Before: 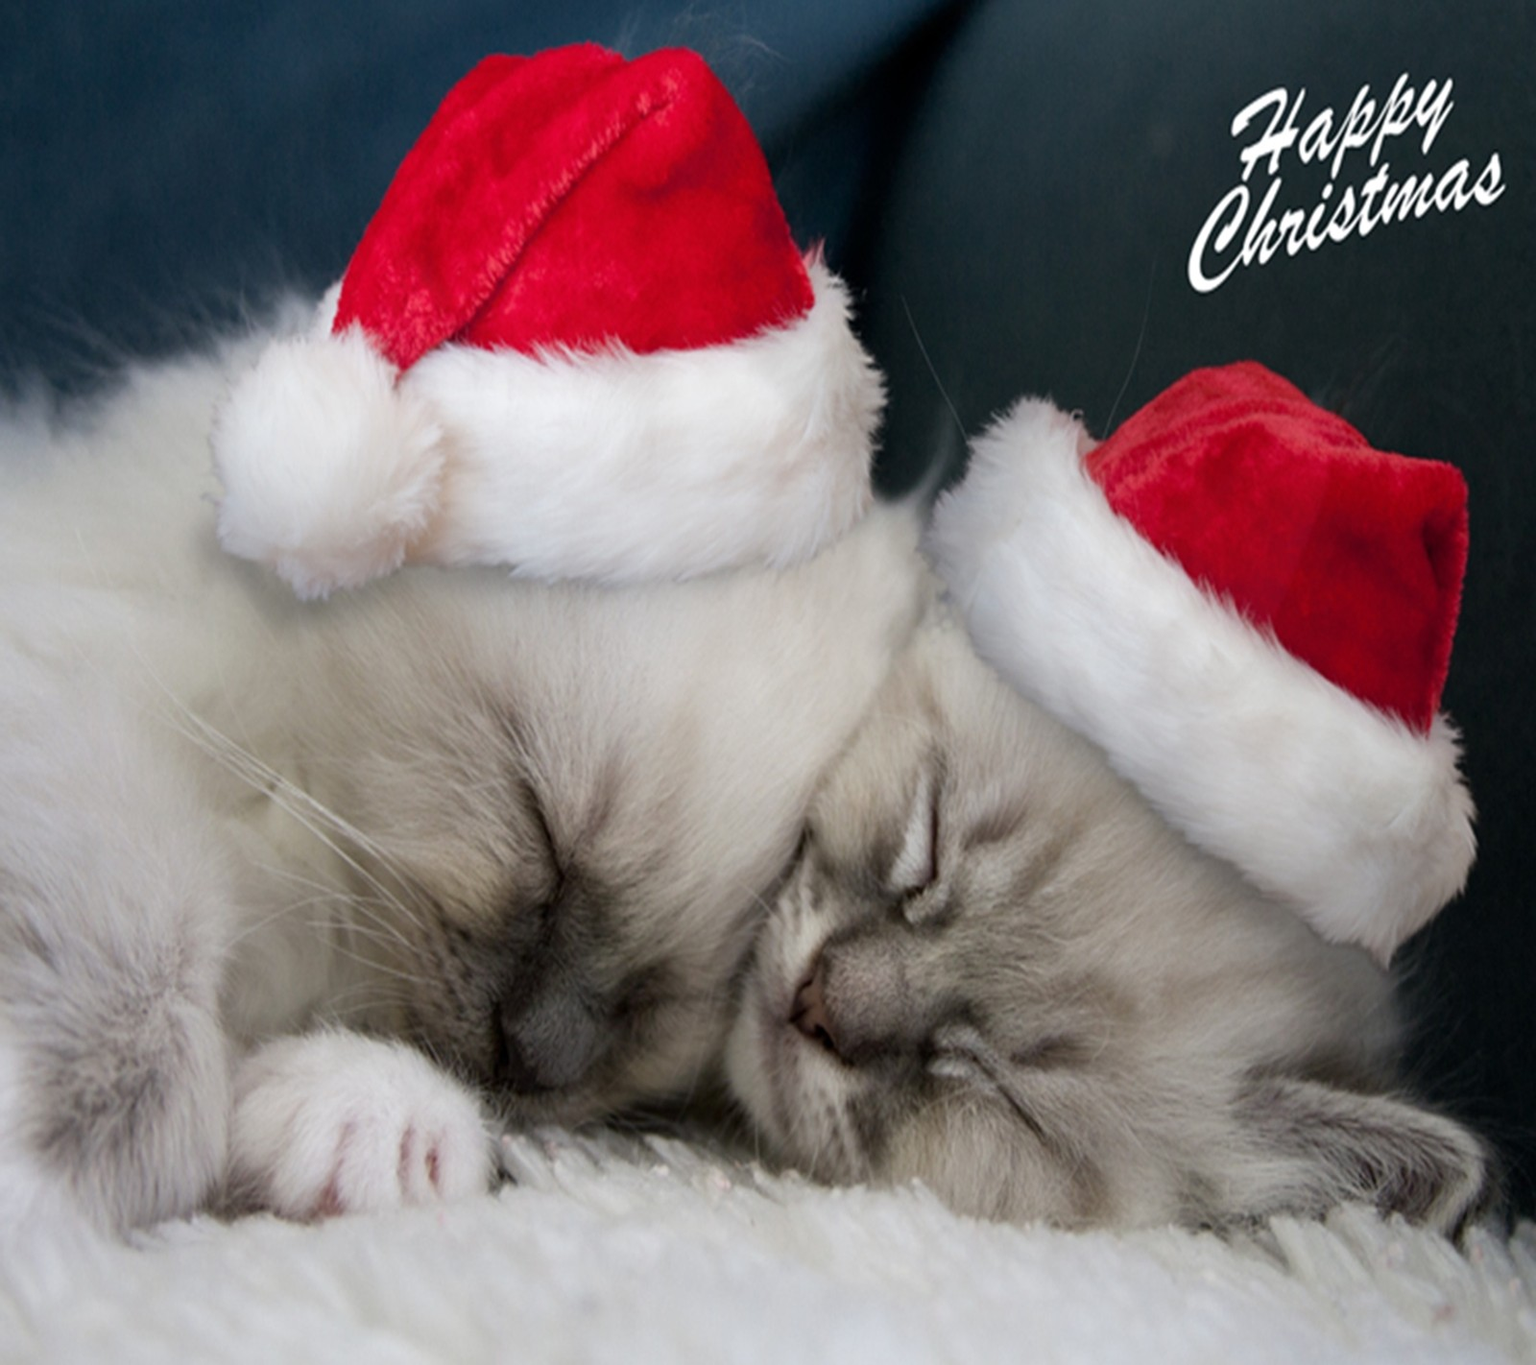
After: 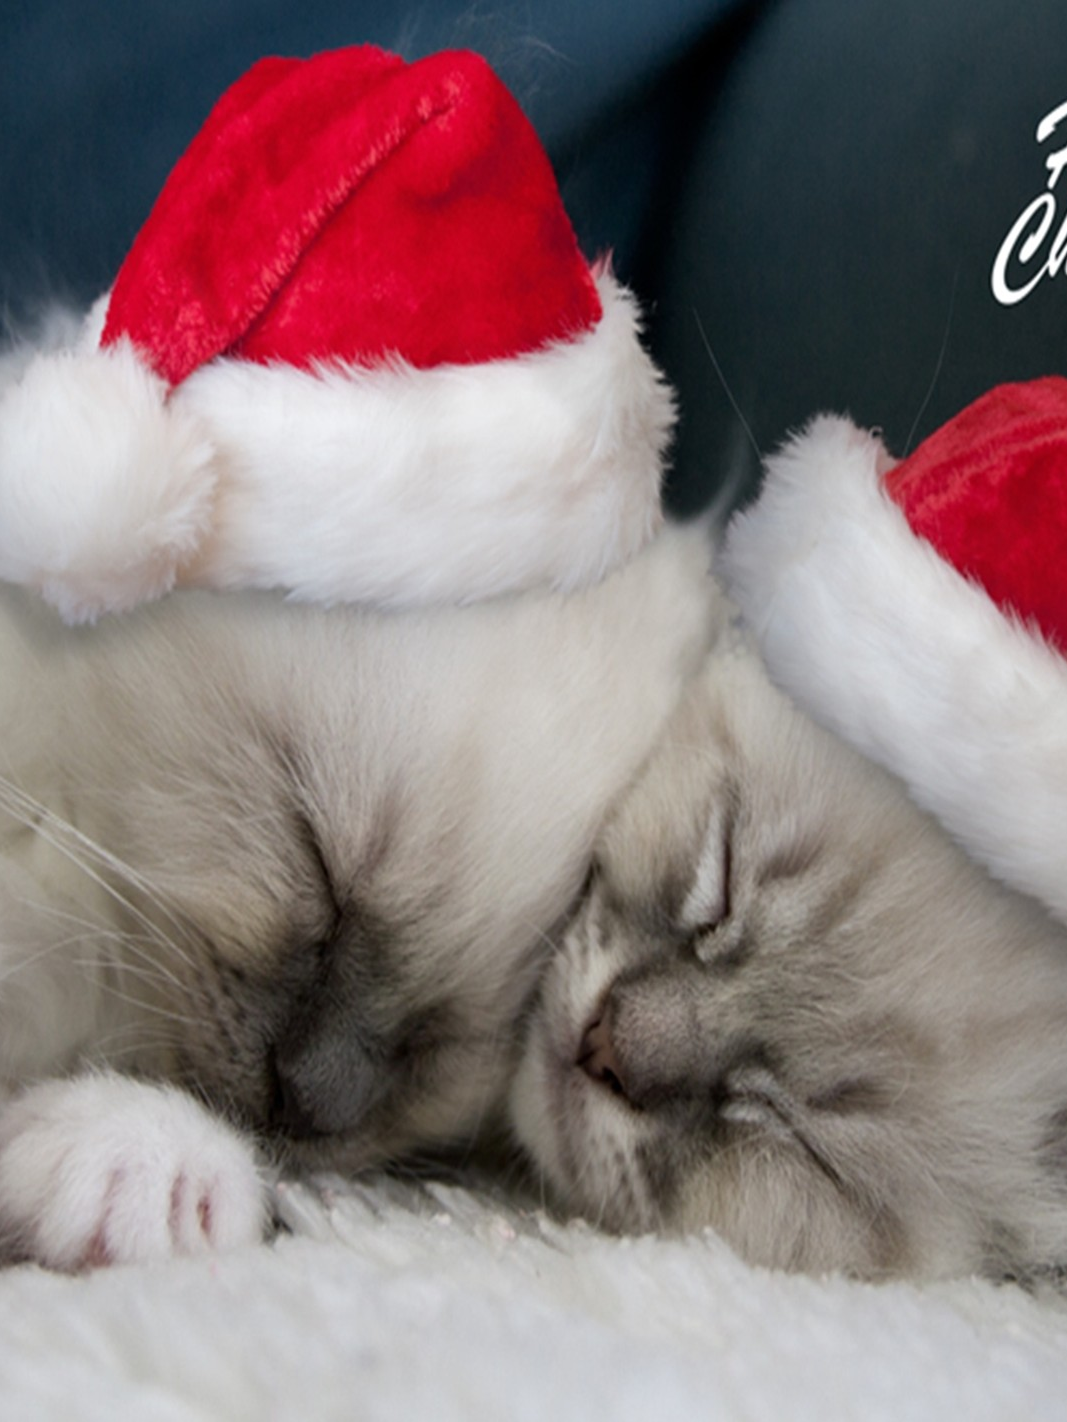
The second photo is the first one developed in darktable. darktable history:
crop: left 15.408%, right 17.876%
